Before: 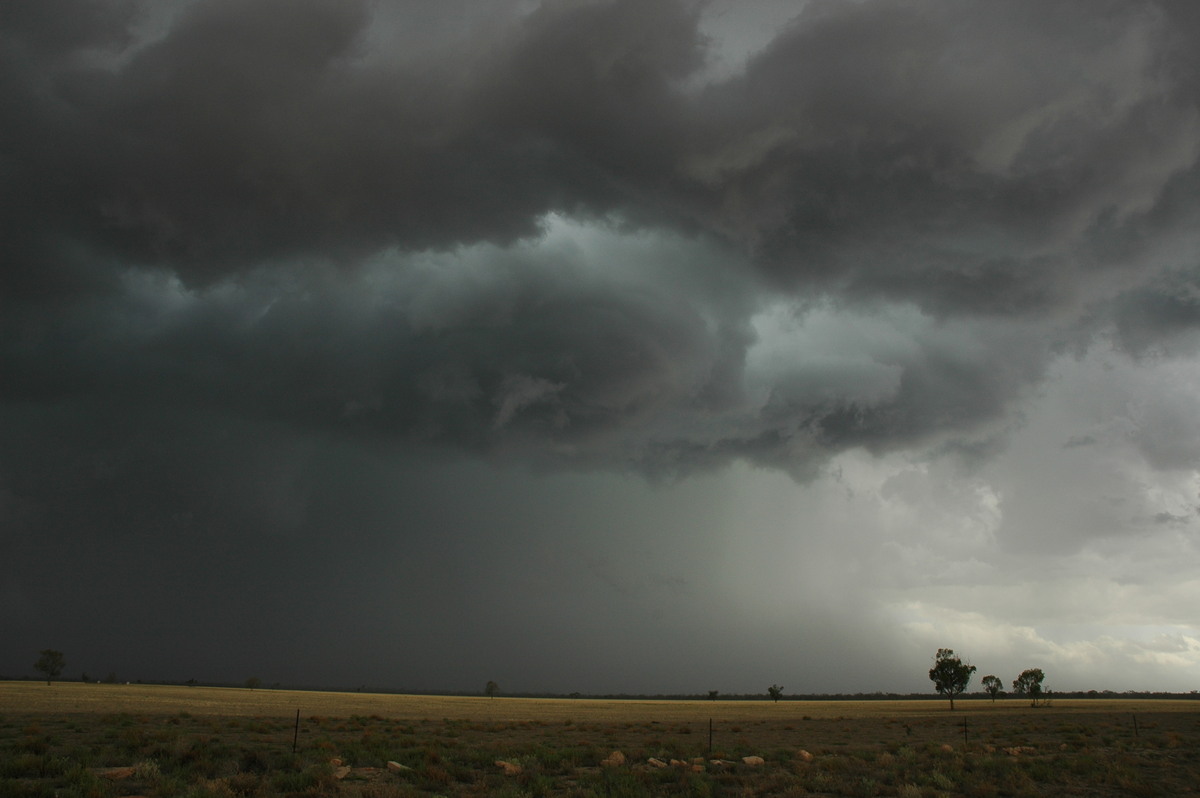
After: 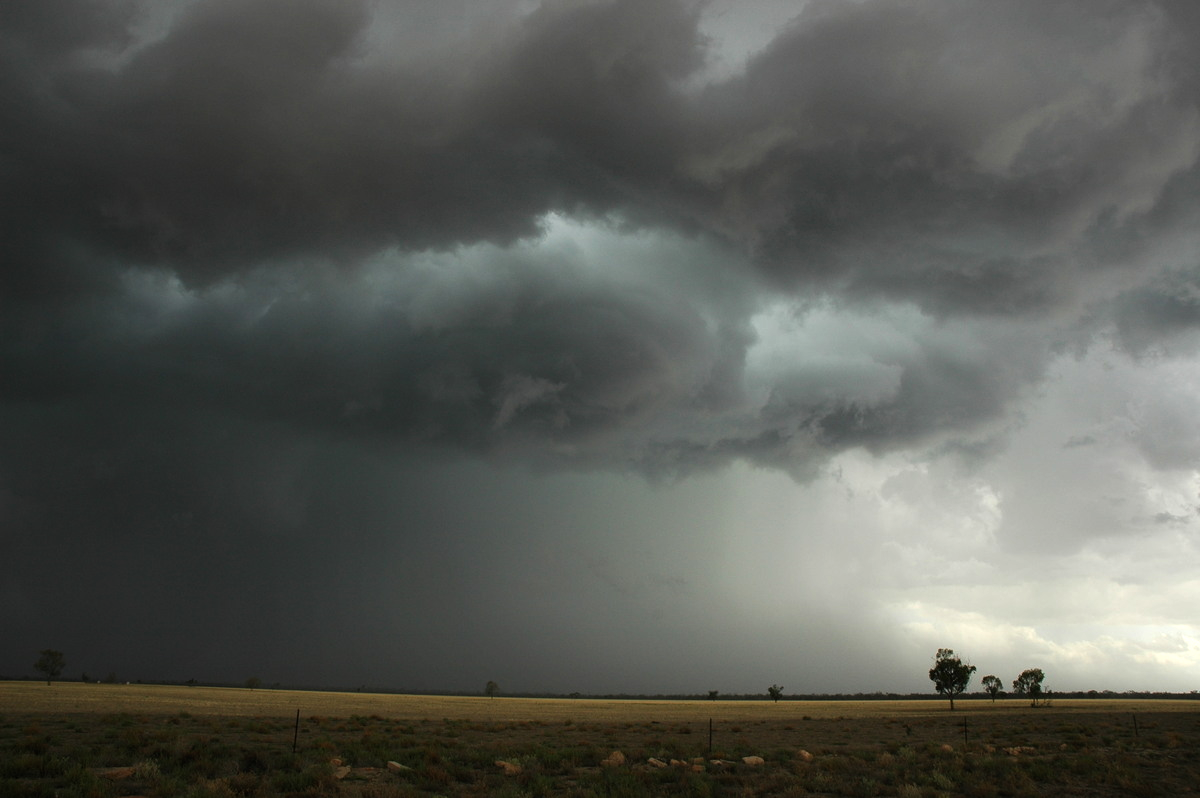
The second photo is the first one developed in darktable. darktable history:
tone equalizer: -8 EV -0.765 EV, -7 EV -0.716 EV, -6 EV -0.576 EV, -5 EV -0.388 EV, -3 EV 0.391 EV, -2 EV 0.6 EV, -1 EV 0.68 EV, +0 EV 0.757 EV
